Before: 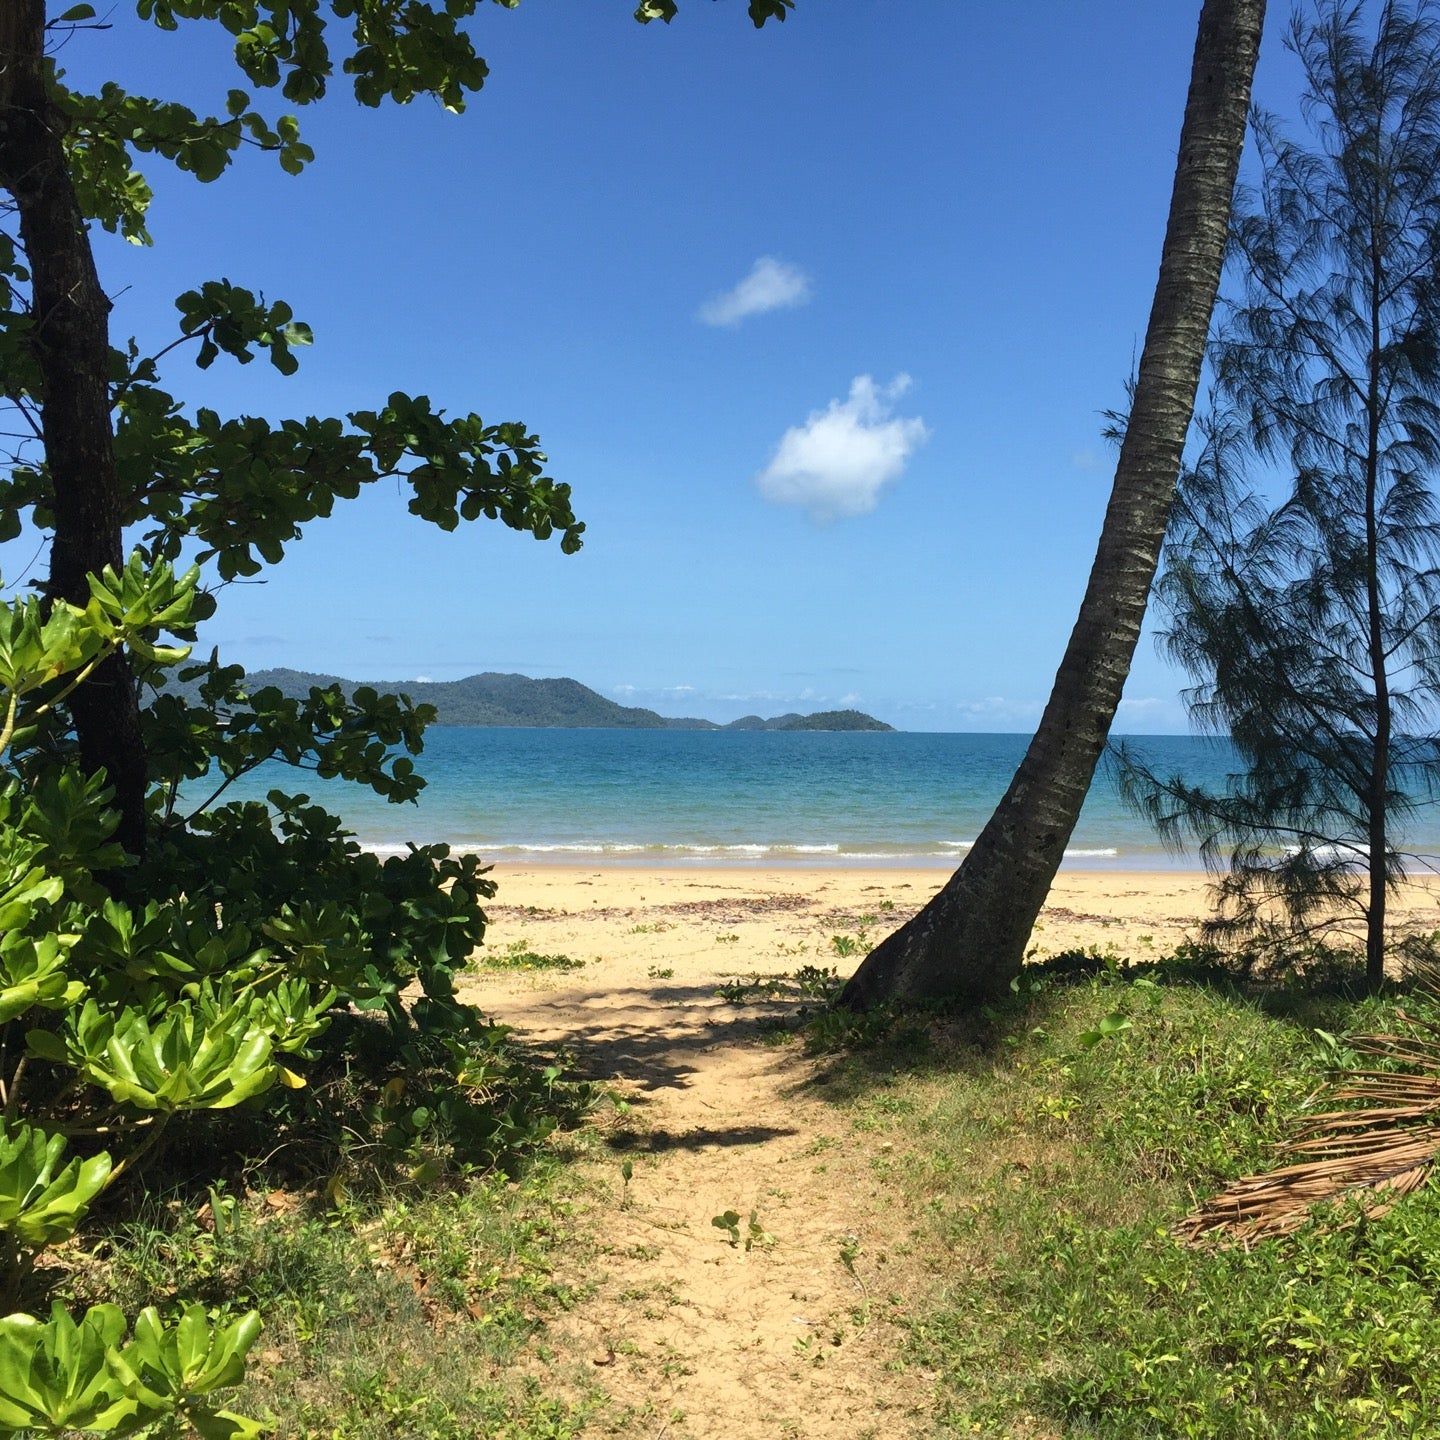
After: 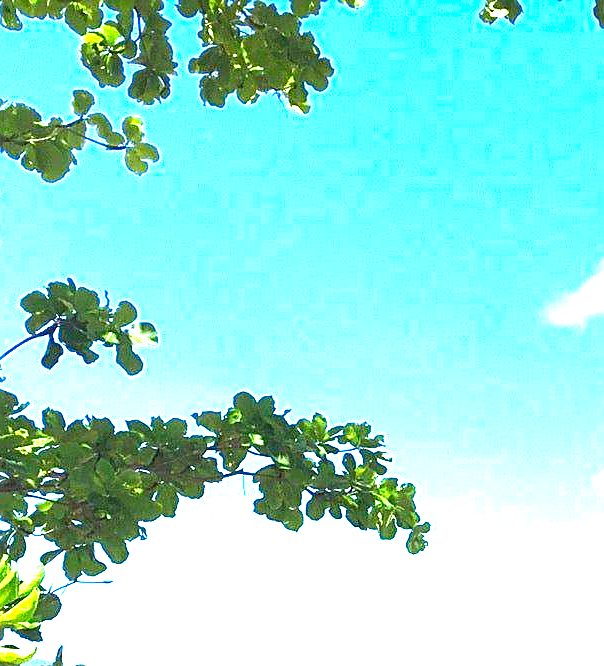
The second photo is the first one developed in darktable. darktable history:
sharpen: on, module defaults
color correction: saturation 1.32
crop and rotate: left 10.817%, top 0.062%, right 47.194%, bottom 53.626%
exposure: exposure 3 EV, compensate highlight preservation false
